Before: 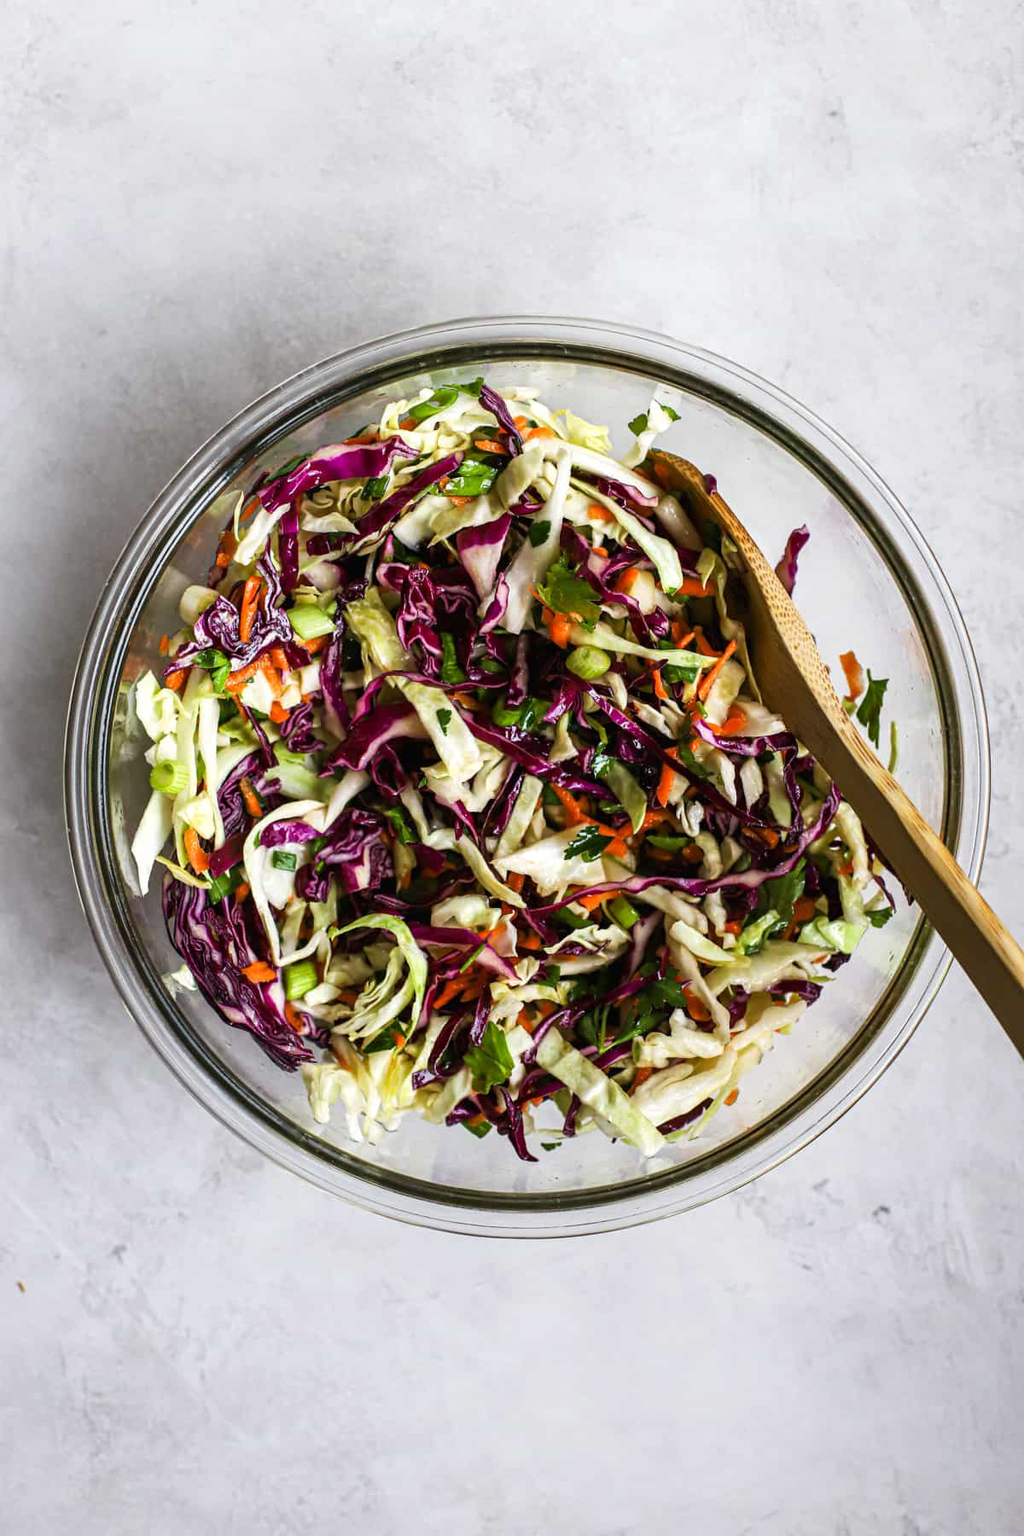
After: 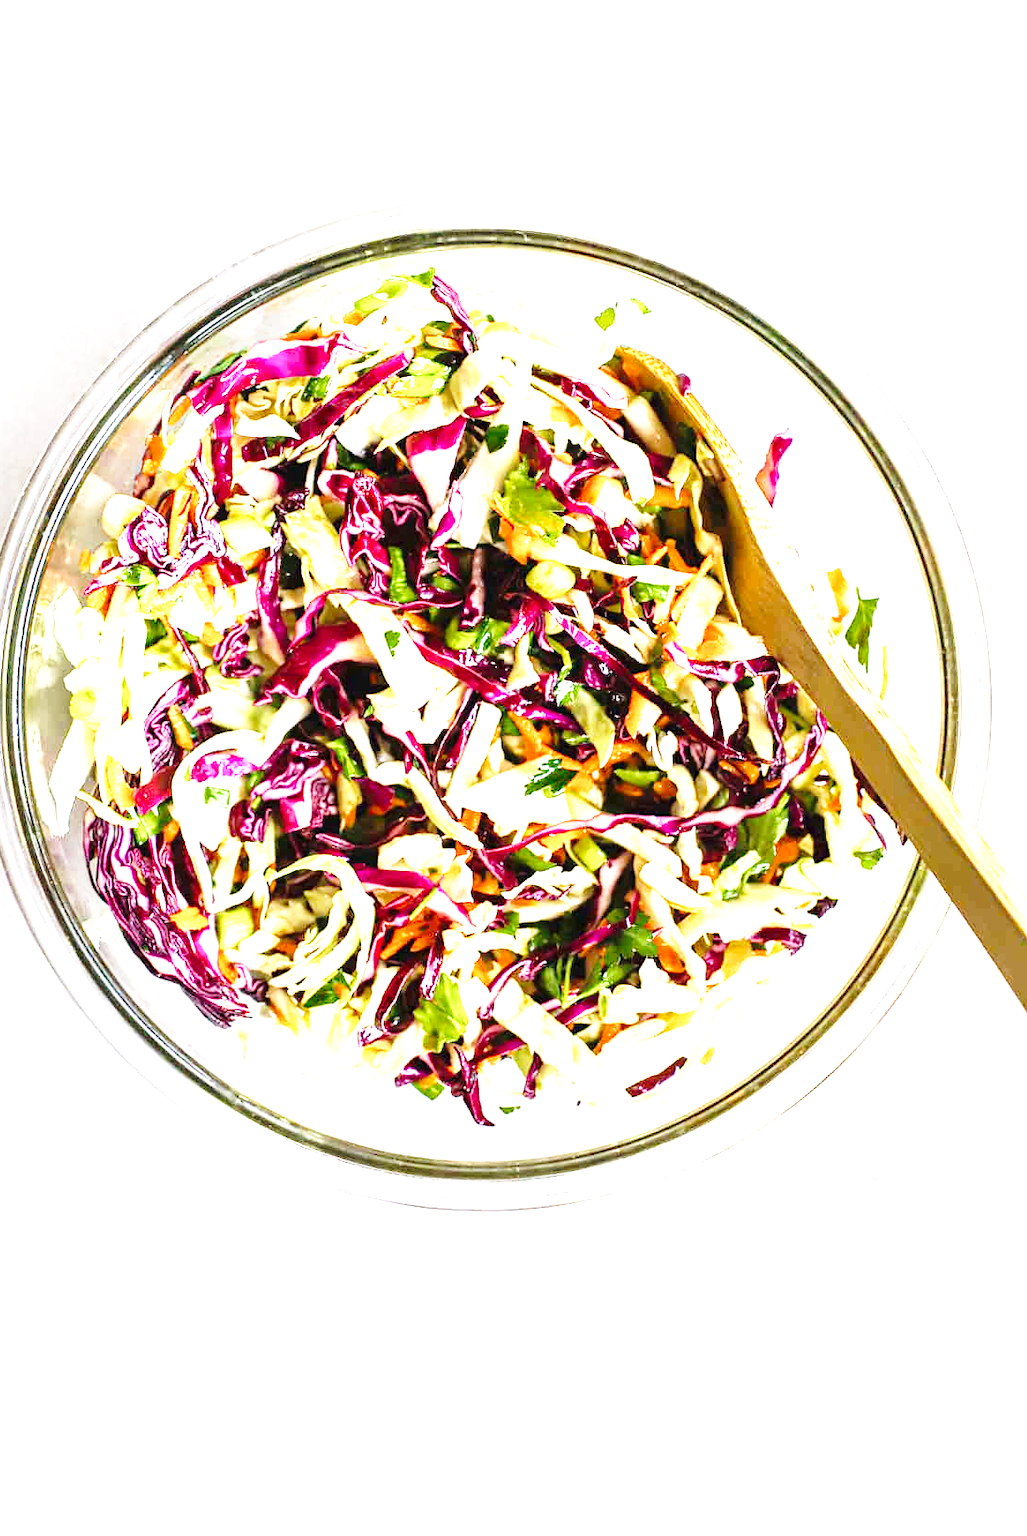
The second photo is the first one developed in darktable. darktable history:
base curve: curves: ch0 [(0, 0) (0.036, 0.037) (0.121, 0.228) (0.46, 0.76) (0.859, 0.983) (1, 1)], preserve colors none
crop and rotate: left 8.496%, top 8.772%
exposure: exposure 2.013 EV, compensate highlight preservation false
